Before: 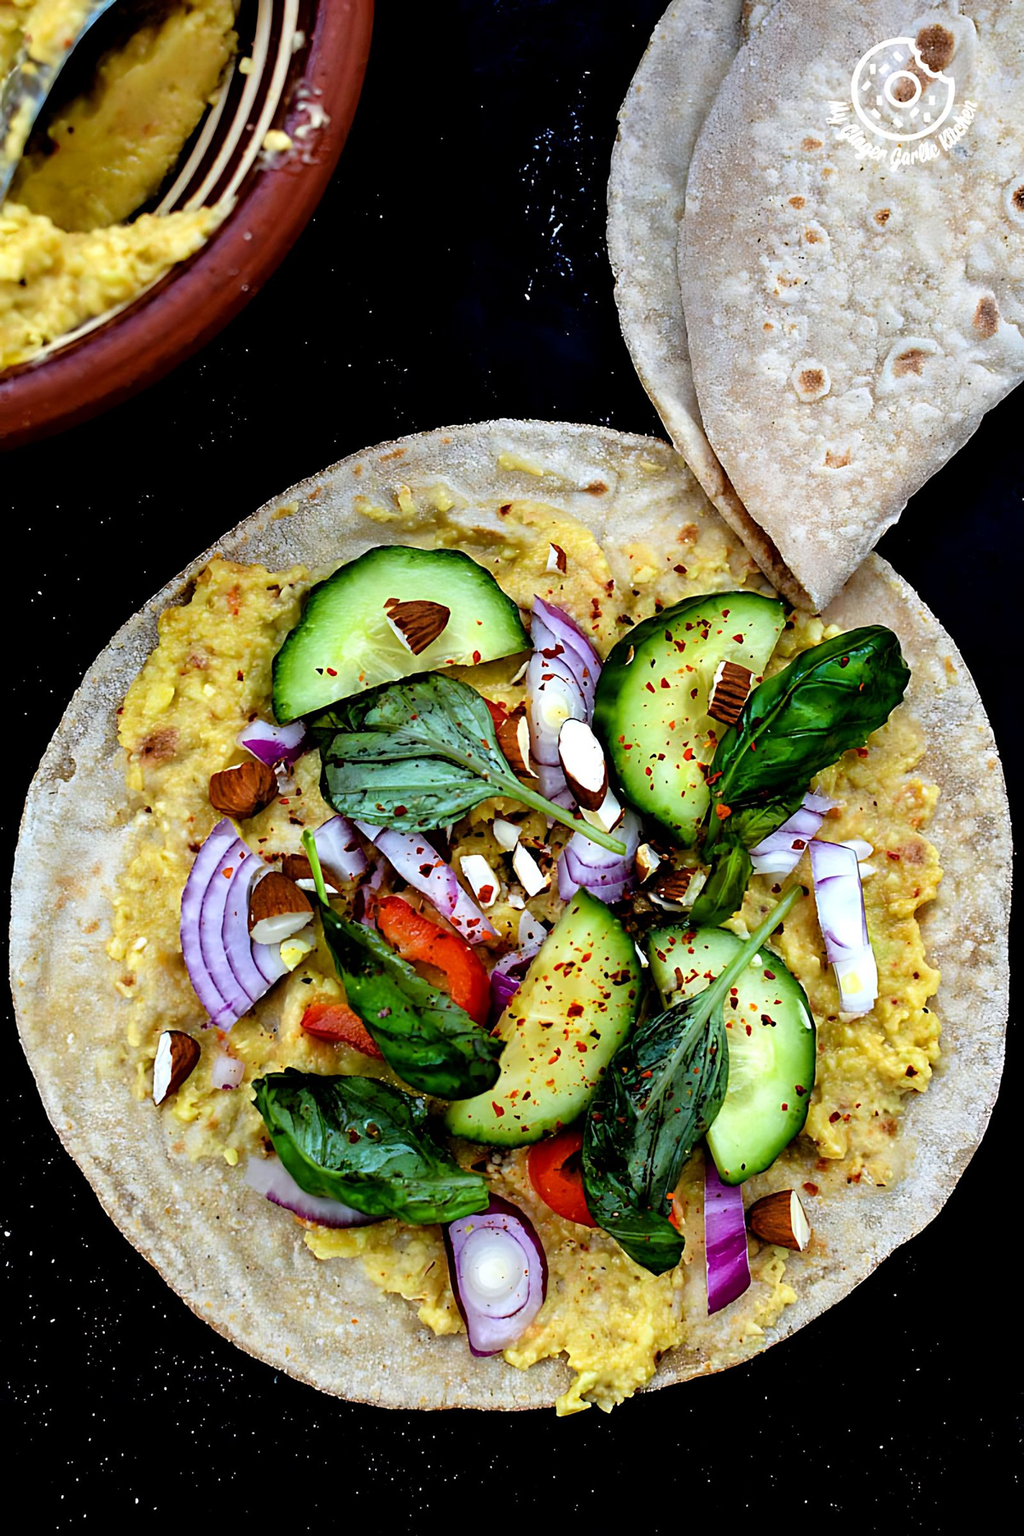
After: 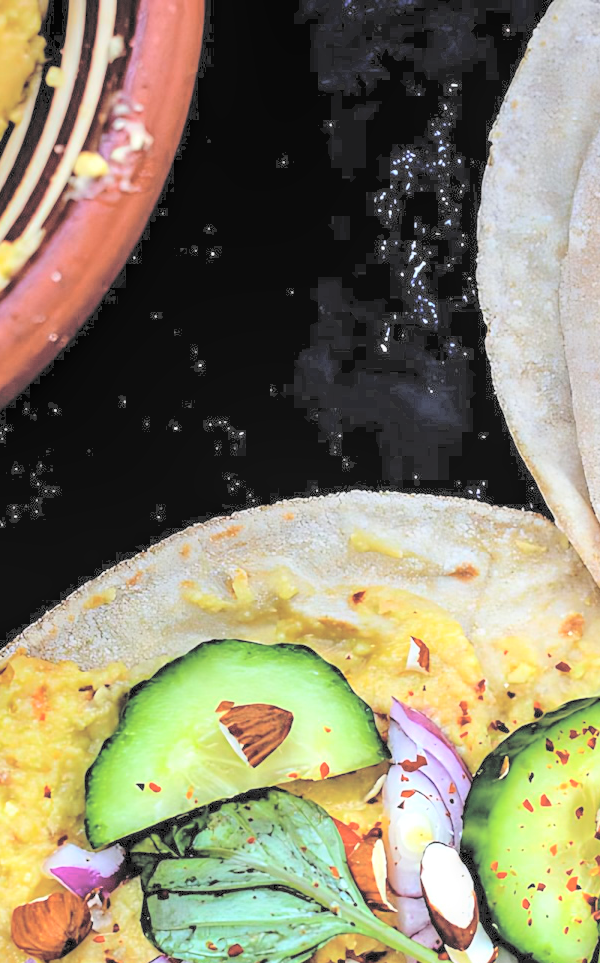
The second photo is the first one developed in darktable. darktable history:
crop: left 19.556%, right 30.401%, bottom 46.458%
local contrast: on, module defaults
contrast brightness saturation: brightness 1
